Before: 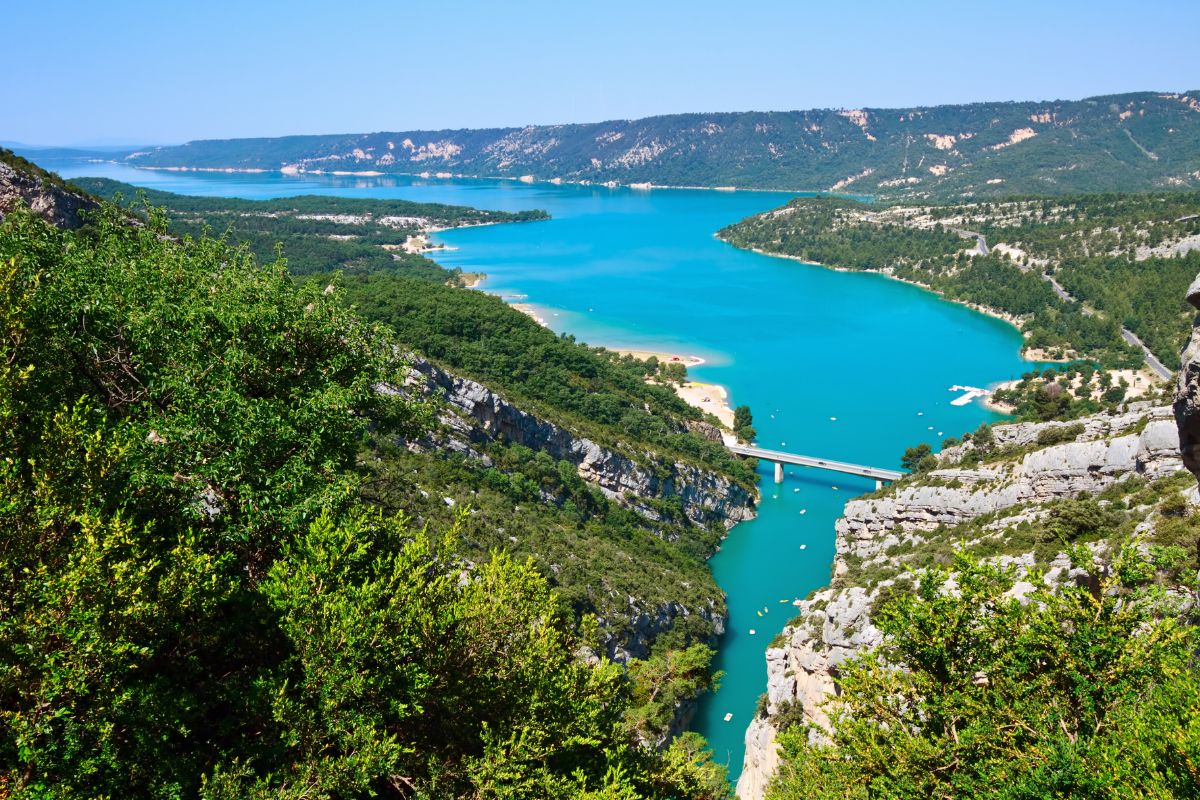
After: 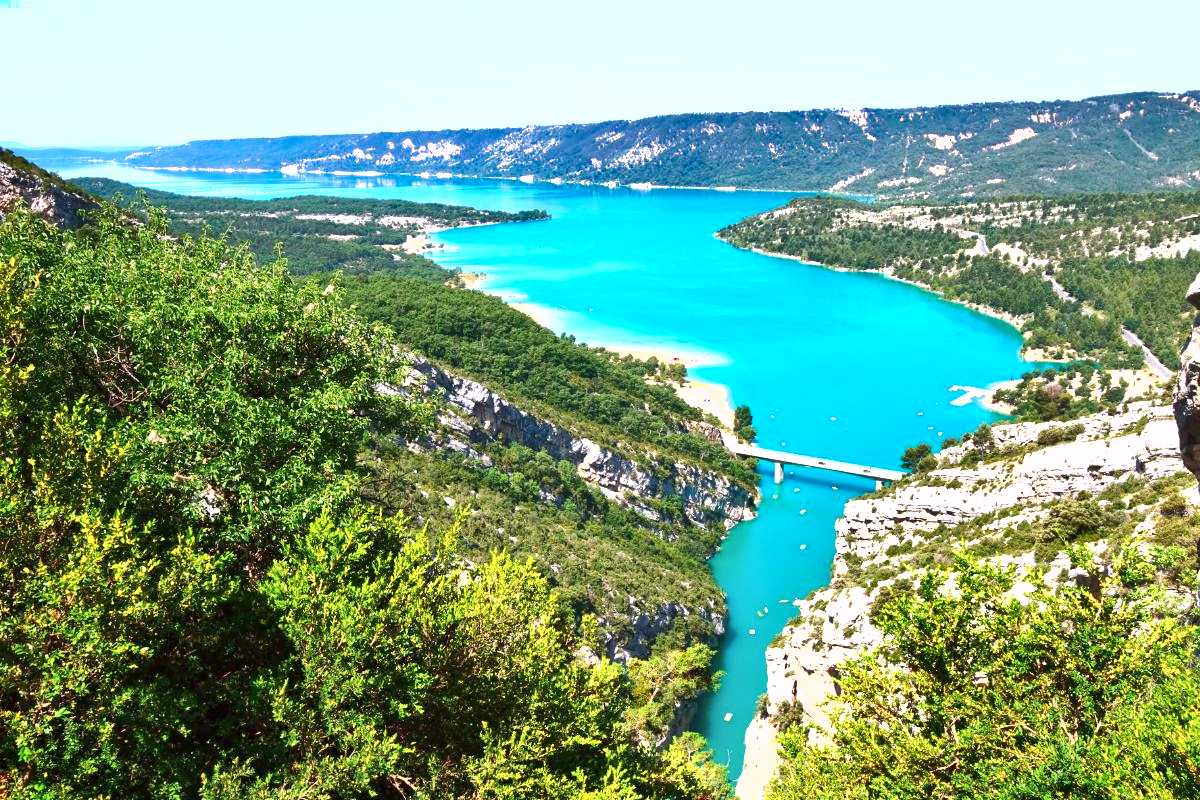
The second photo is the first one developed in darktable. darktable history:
color correction: highlights a* 3.12, highlights b* -1.55, shadows a* -0.101, shadows b* 2.52, saturation 0.98
exposure: black level correction 0, exposure 1.125 EV, compensate exposure bias true, compensate highlight preservation false
shadows and highlights: low approximation 0.01, soften with gaussian
